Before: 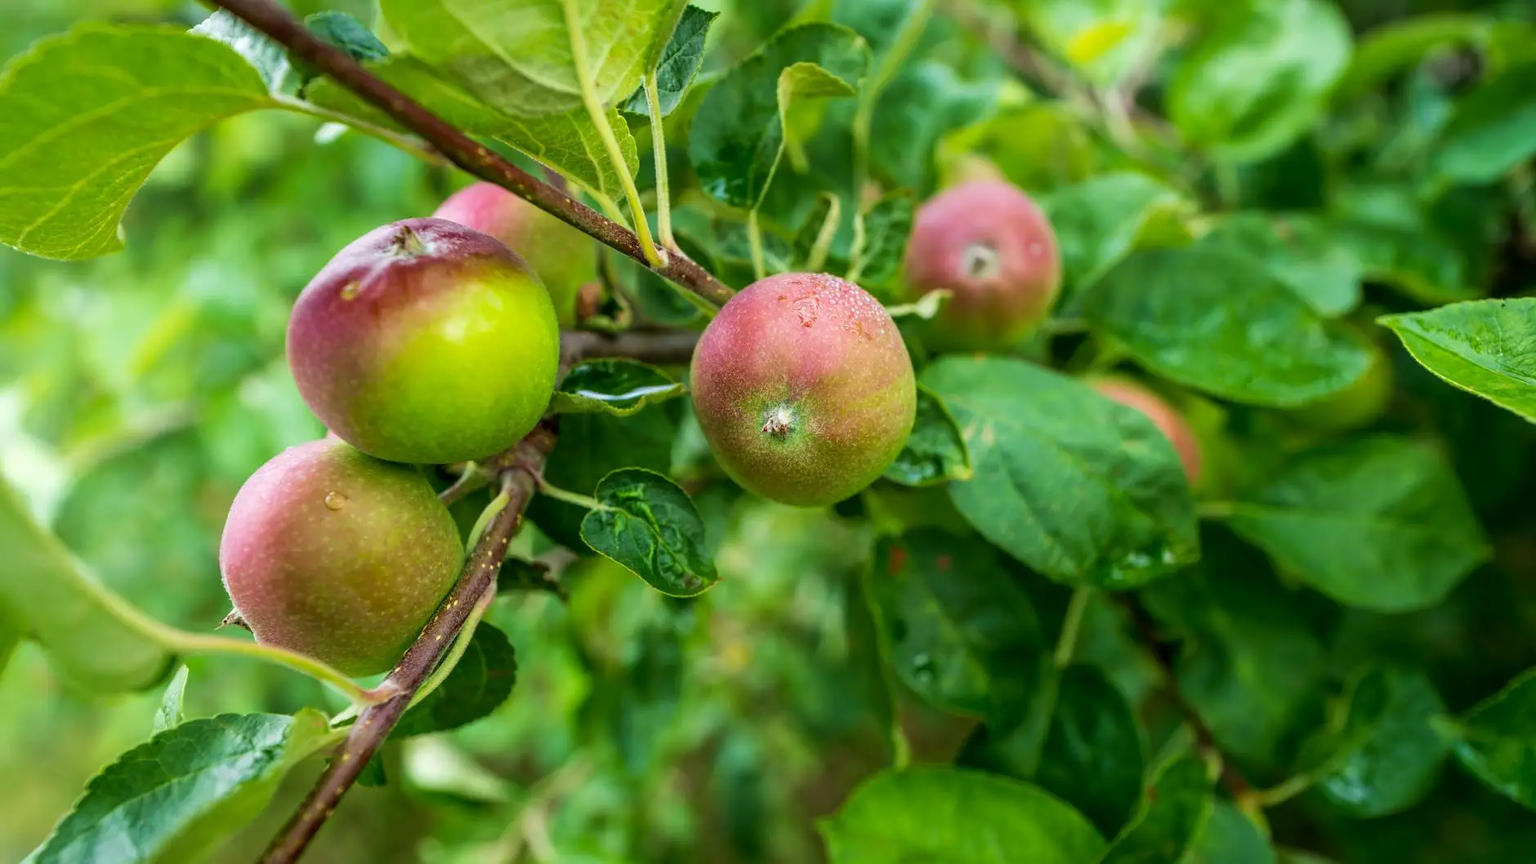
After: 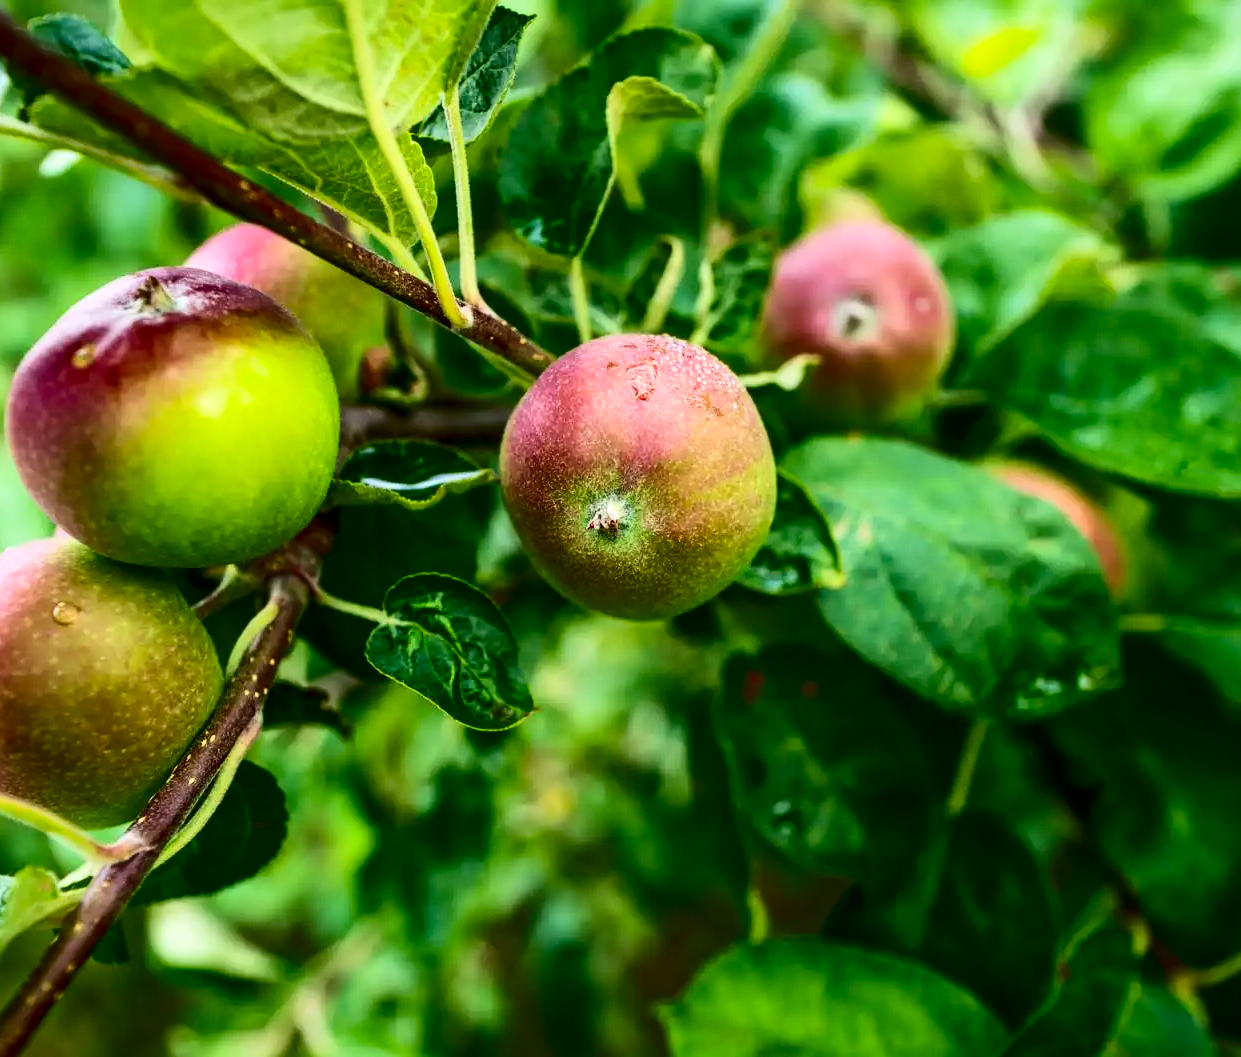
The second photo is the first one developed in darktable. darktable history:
crop and rotate: left 18.442%, right 15.508%
local contrast: mode bilateral grid, contrast 20, coarseness 50, detail 120%, midtone range 0.2
contrast brightness saturation: contrast 0.32, brightness -0.08, saturation 0.17
